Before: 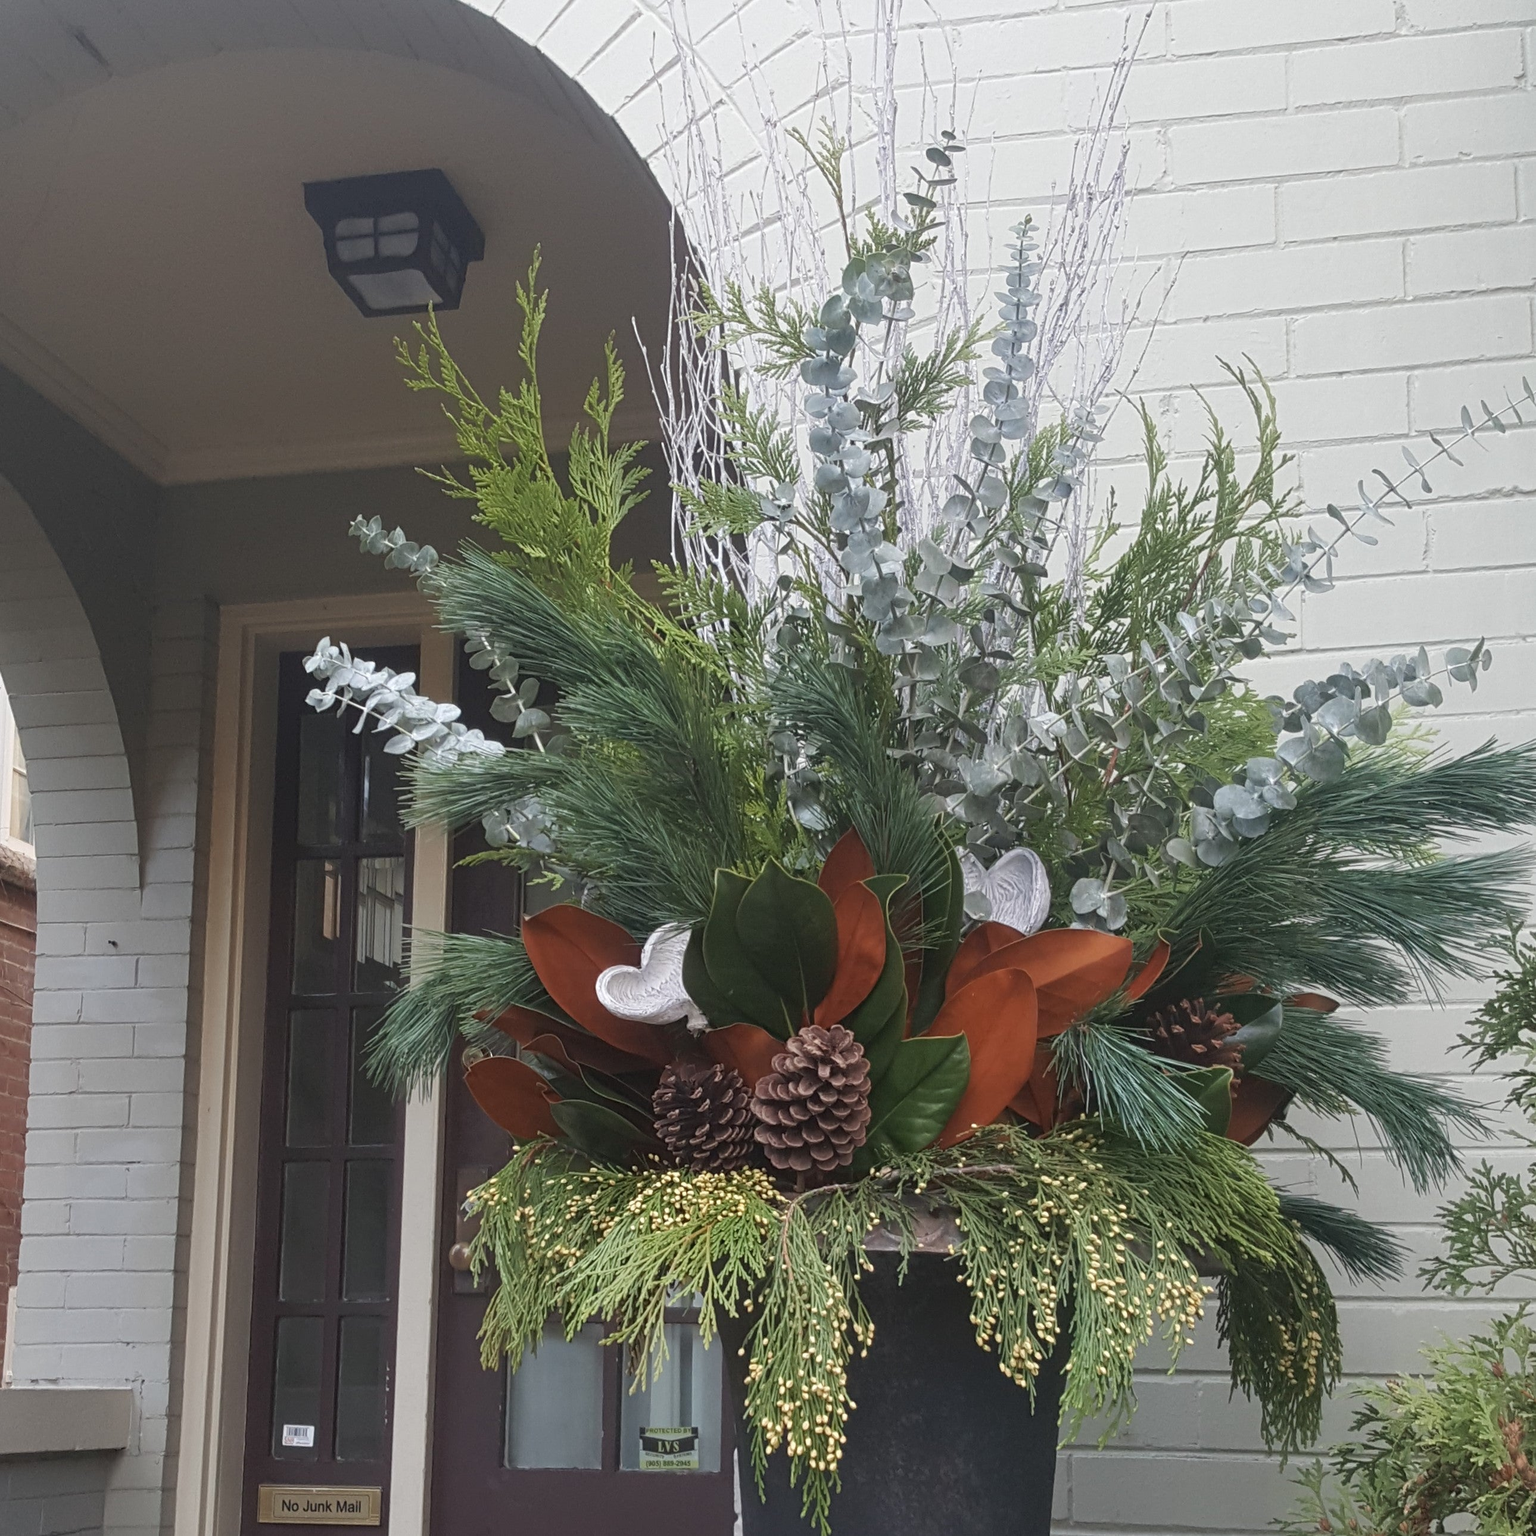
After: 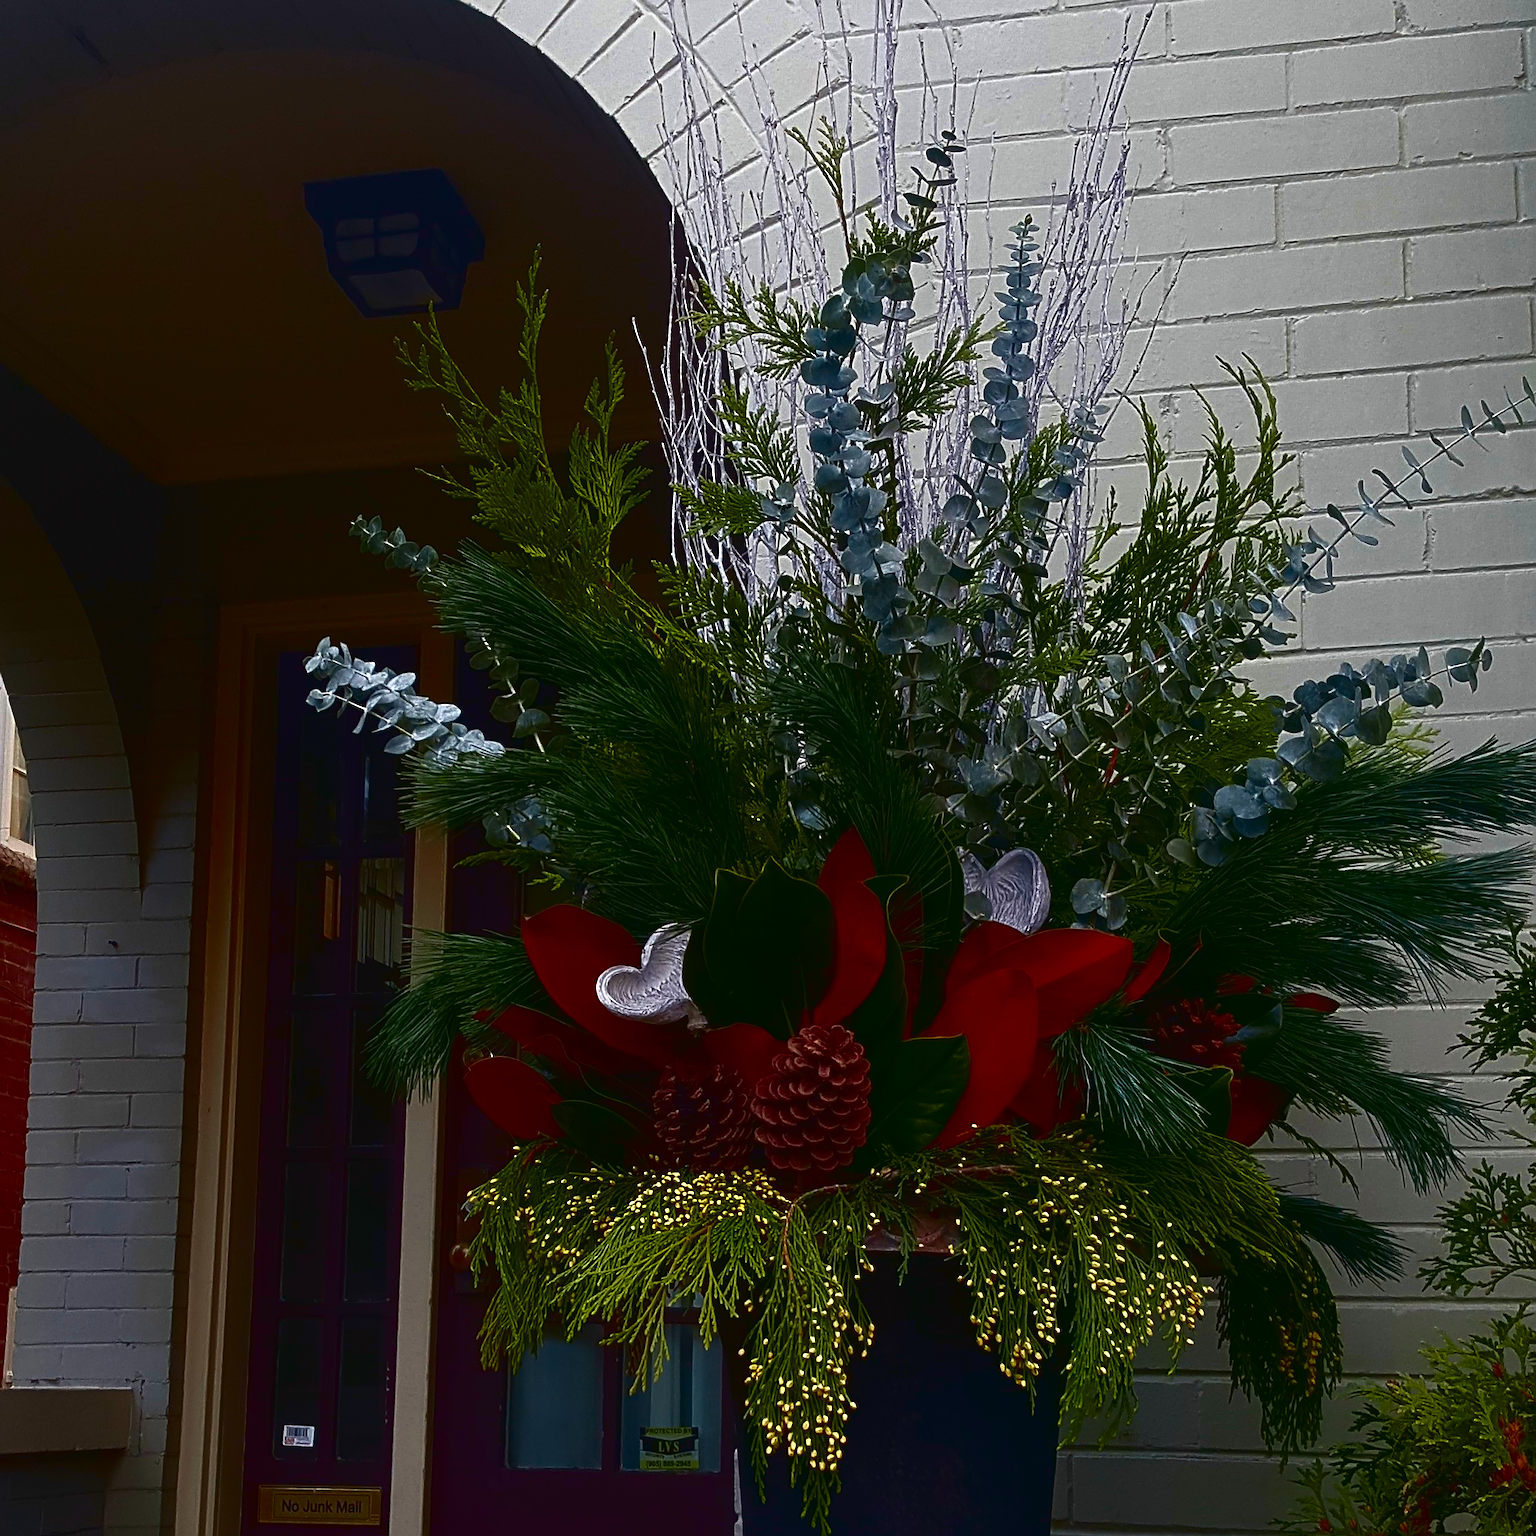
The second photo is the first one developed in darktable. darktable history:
color balance rgb: global vibrance 6.81%, saturation formula JzAzBz (2021)
sharpen: on, module defaults
tone curve: curves: ch0 [(0, 0.024) (0.119, 0.146) (0.474, 0.464) (0.718, 0.721) (0.817, 0.839) (1, 0.998)]; ch1 [(0, 0) (0.377, 0.416) (0.439, 0.451) (0.477, 0.477) (0.501, 0.503) (0.538, 0.544) (0.58, 0.602) (0.664, 0.676) (0.783, 0.804) (1, 1)]; ch2 [(0, 0) (0.38, 0.405) (0.463, 0.456) (0.498, 0.497) (0.524, 0.535) (0.578, 0.576) (0.648, 0.665) (1, 1)], color space Lab, independent channels, preserve colors none
contrast brightness saturation: brightness -1, saturation 1
